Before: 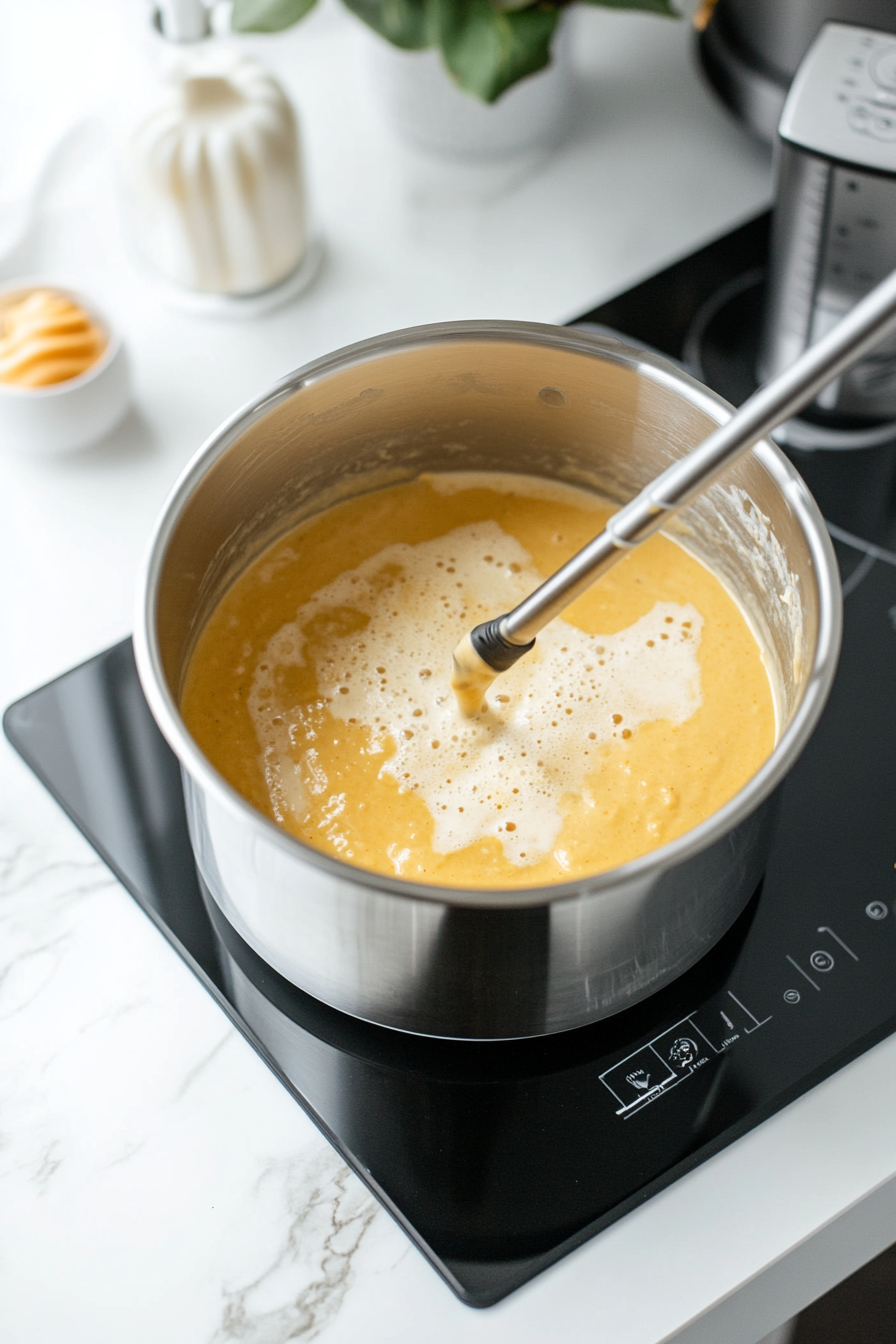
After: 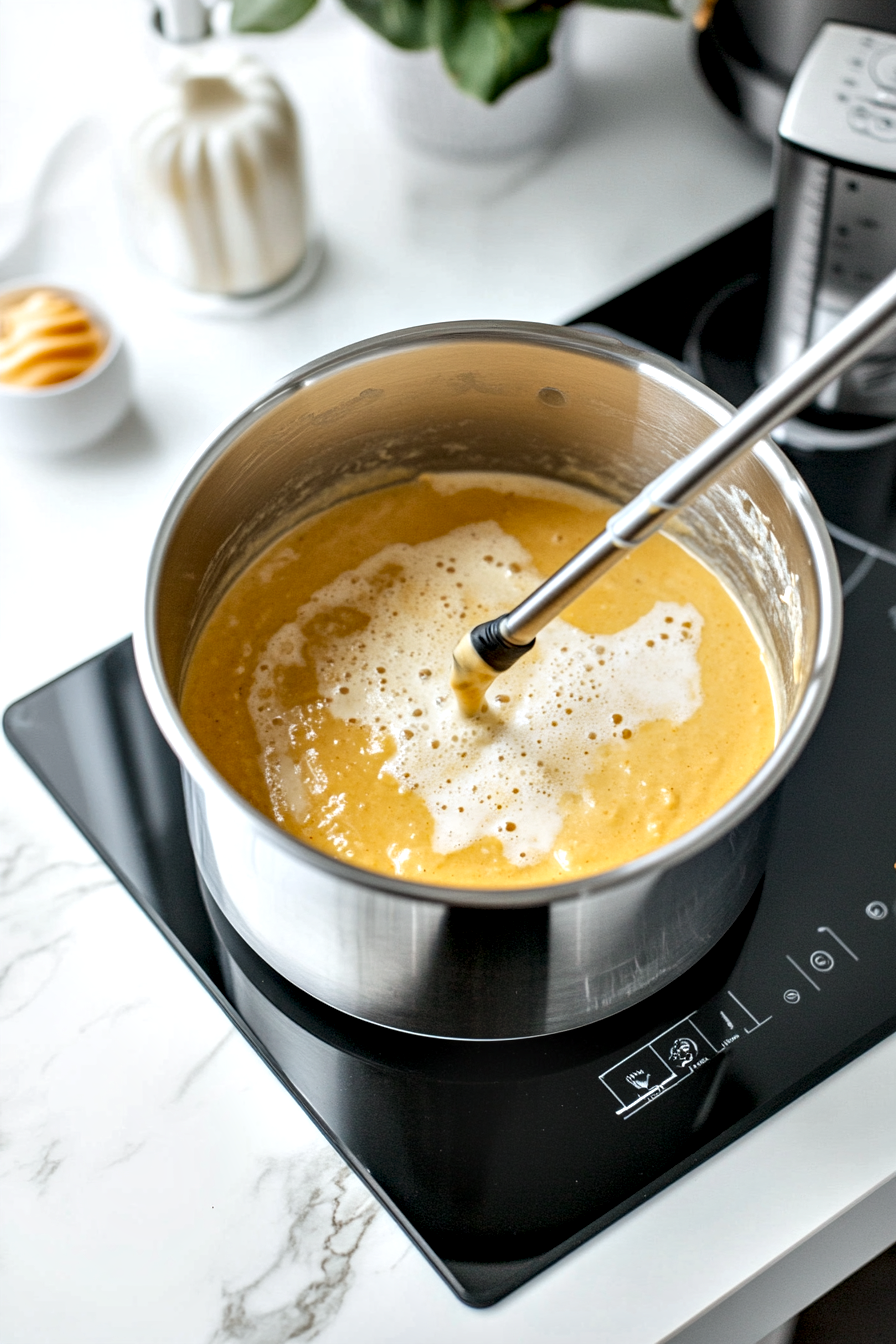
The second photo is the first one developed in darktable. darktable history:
contrast equalizer: octaves 7, y [[0.6 ×6], [0.55 ×6], [0 ×6], [0 ×6], [0 ×6]]
local contrast: detail 110%
